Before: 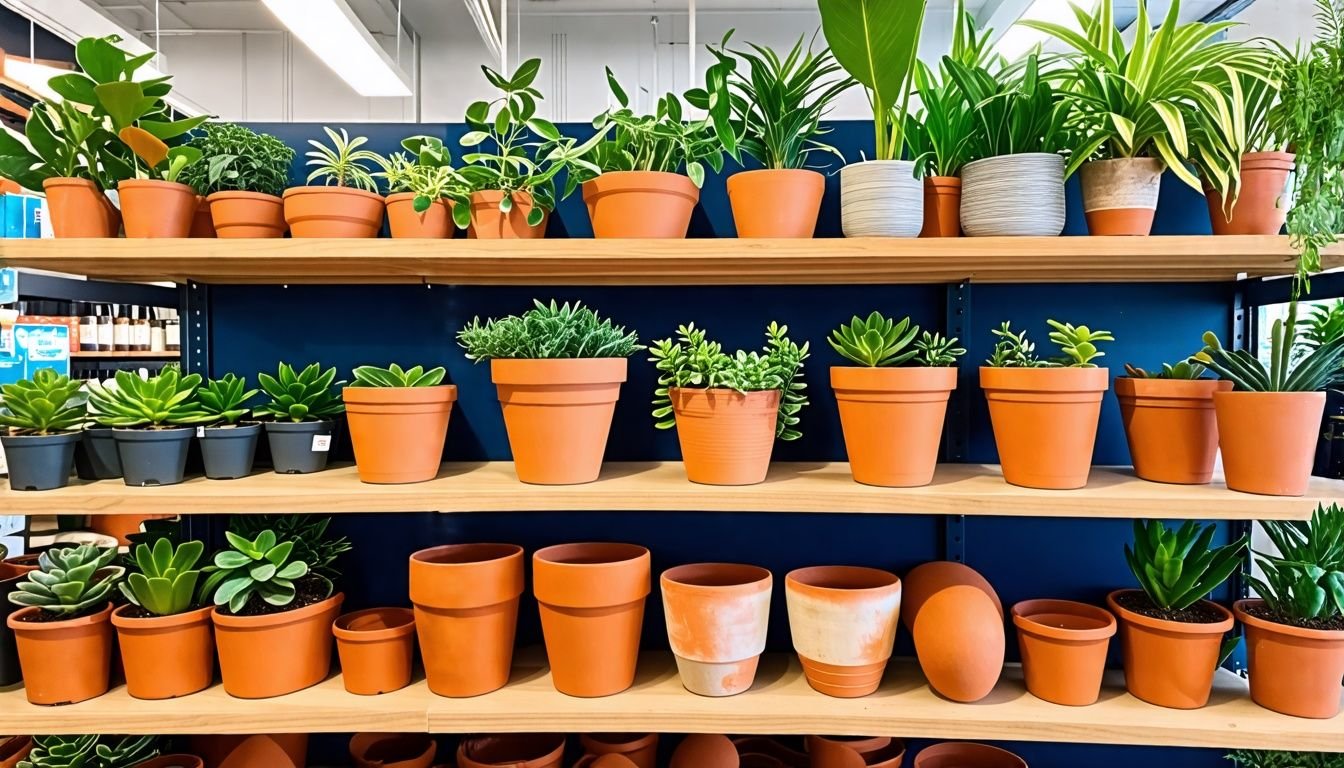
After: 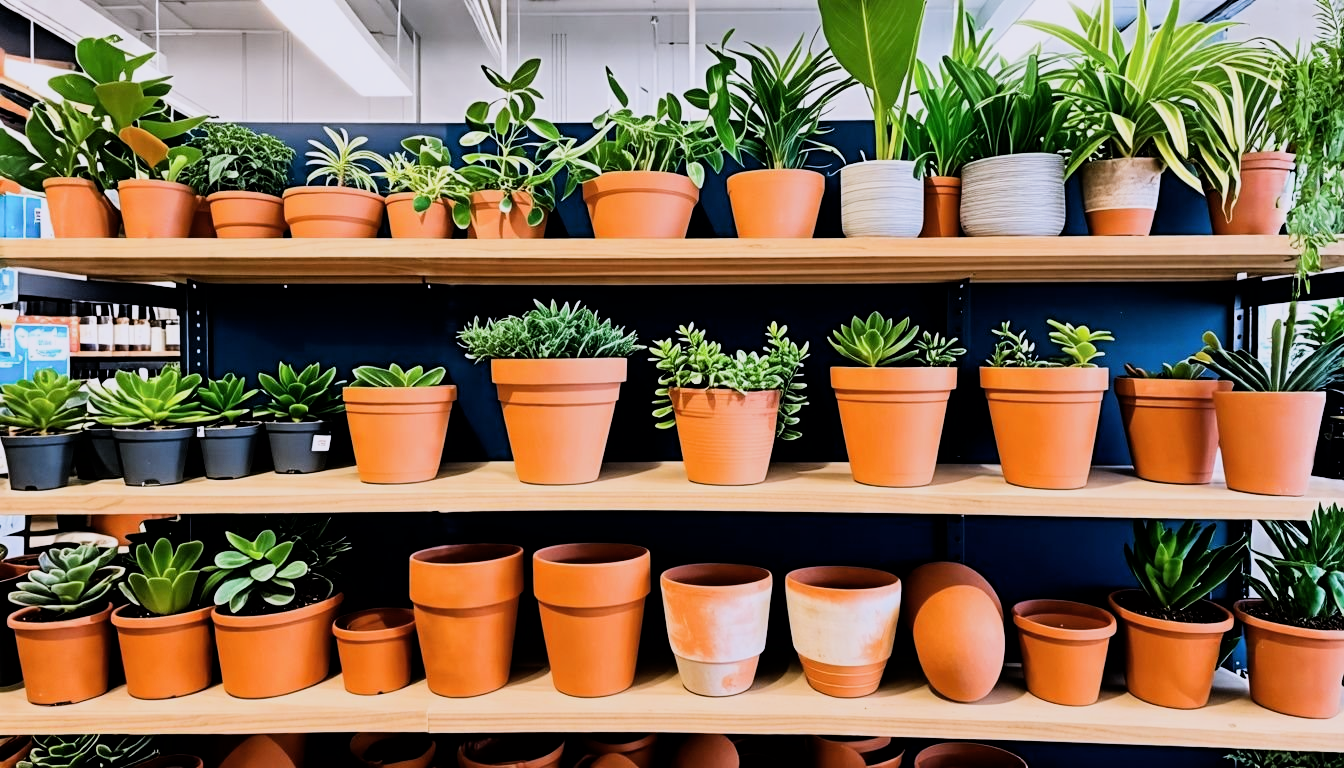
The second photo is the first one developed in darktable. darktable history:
color balance rgb: linear chroma grading › global chroma -0.67%, saturation formula JzAzBz (2021)
white balance: red 1.004, blue 1.096
filmic rgb: black relative exposure -5 EV, hardness 2.88, contrast 1.4, highlights saturation mix -30%
